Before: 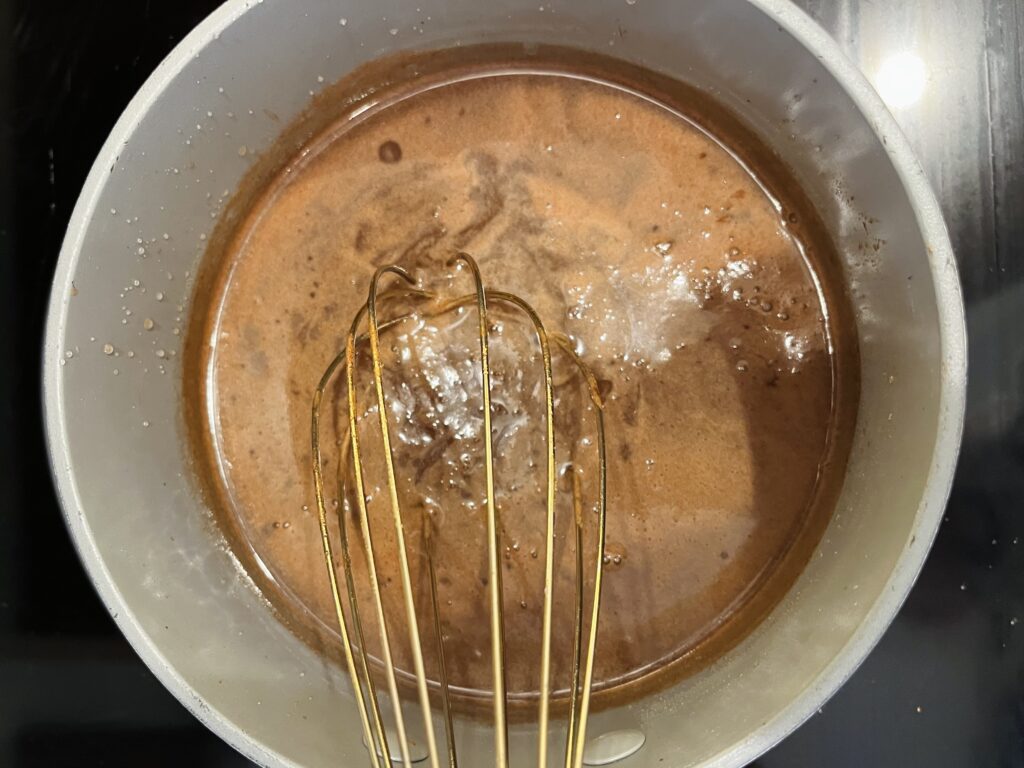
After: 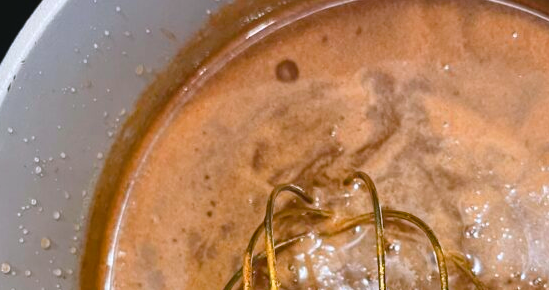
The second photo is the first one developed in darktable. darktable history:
color correction: highlights a* -4.18, highlights b* -10.81
crop: left 10.121%, top 10.631%, right 36.218%, bottom 51.526%
color balance rgb: shadows lift › chroma 2%, shadows lift › hue 219.6°, power › hue 313.2°, highlights gain › chroma 3%, highlights gain › hue 75.6°, global offset › luminance 0.5%, perceptual saturation grading › global saturation 15.33%, perceptual saturation grading › highlights -19.33%, perceptual saturation grading › shadows 20%, global vibrance 20%
white balance: red 1.004, blue 1.096
